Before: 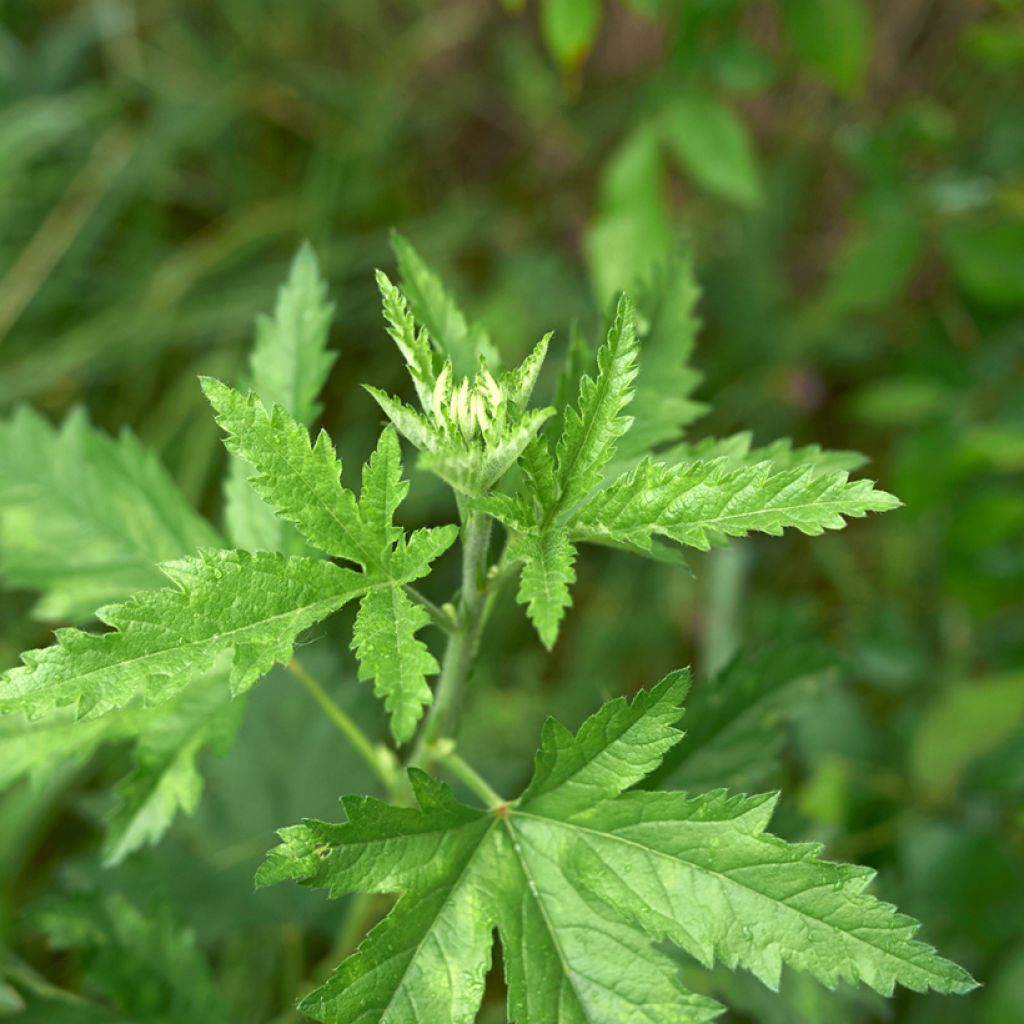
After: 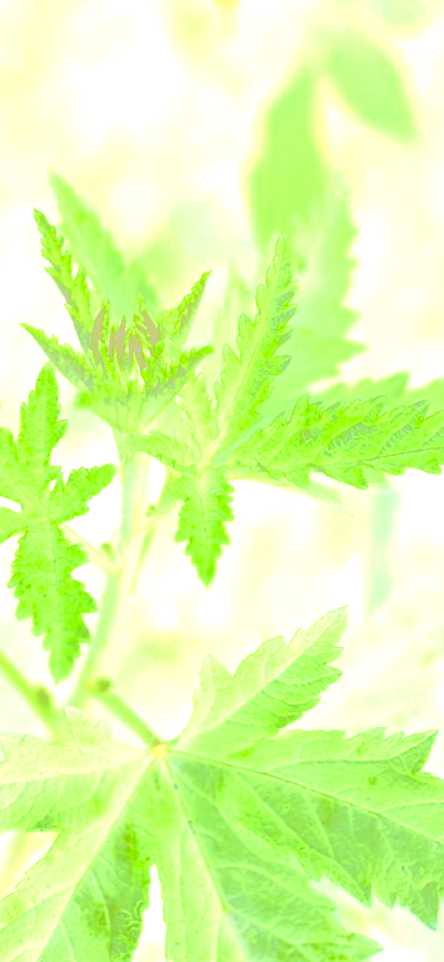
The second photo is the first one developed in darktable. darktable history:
exposure: black level correction 0.001, exposure 1.129 EV, compensate exposure bias true, compensate highlight preservation false
bloom: size 85%, threshold 5%, strength 85%
tone equalizer: -8 EV -0.417 EV, -7 EV -0.389 EV, -6 EV -0.333 EV, -5 EV -0.222 EV, -3 EV 0.222 EV, -2 EV 0.333 EV, -1 EV 0.389 EV, +0 EV 0.417 EV, edges refinement/feathering 500, mask exposure compensation -1.57 EV, preserve details no
crop: left 33.452%, top 6.025%, right 23.155%
